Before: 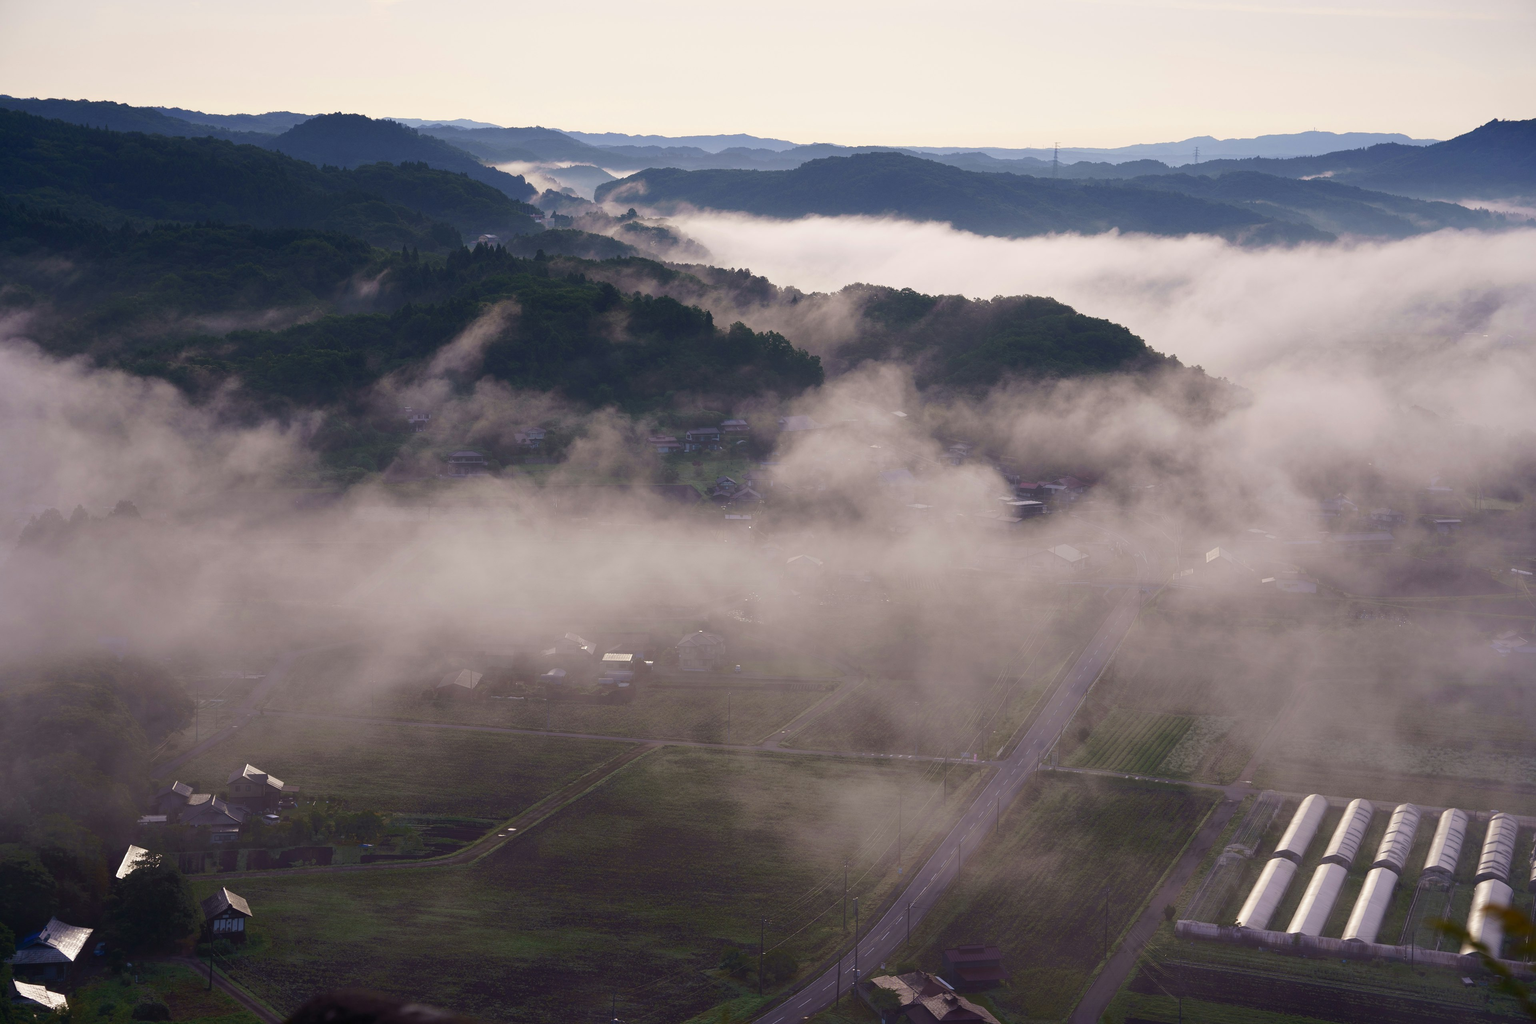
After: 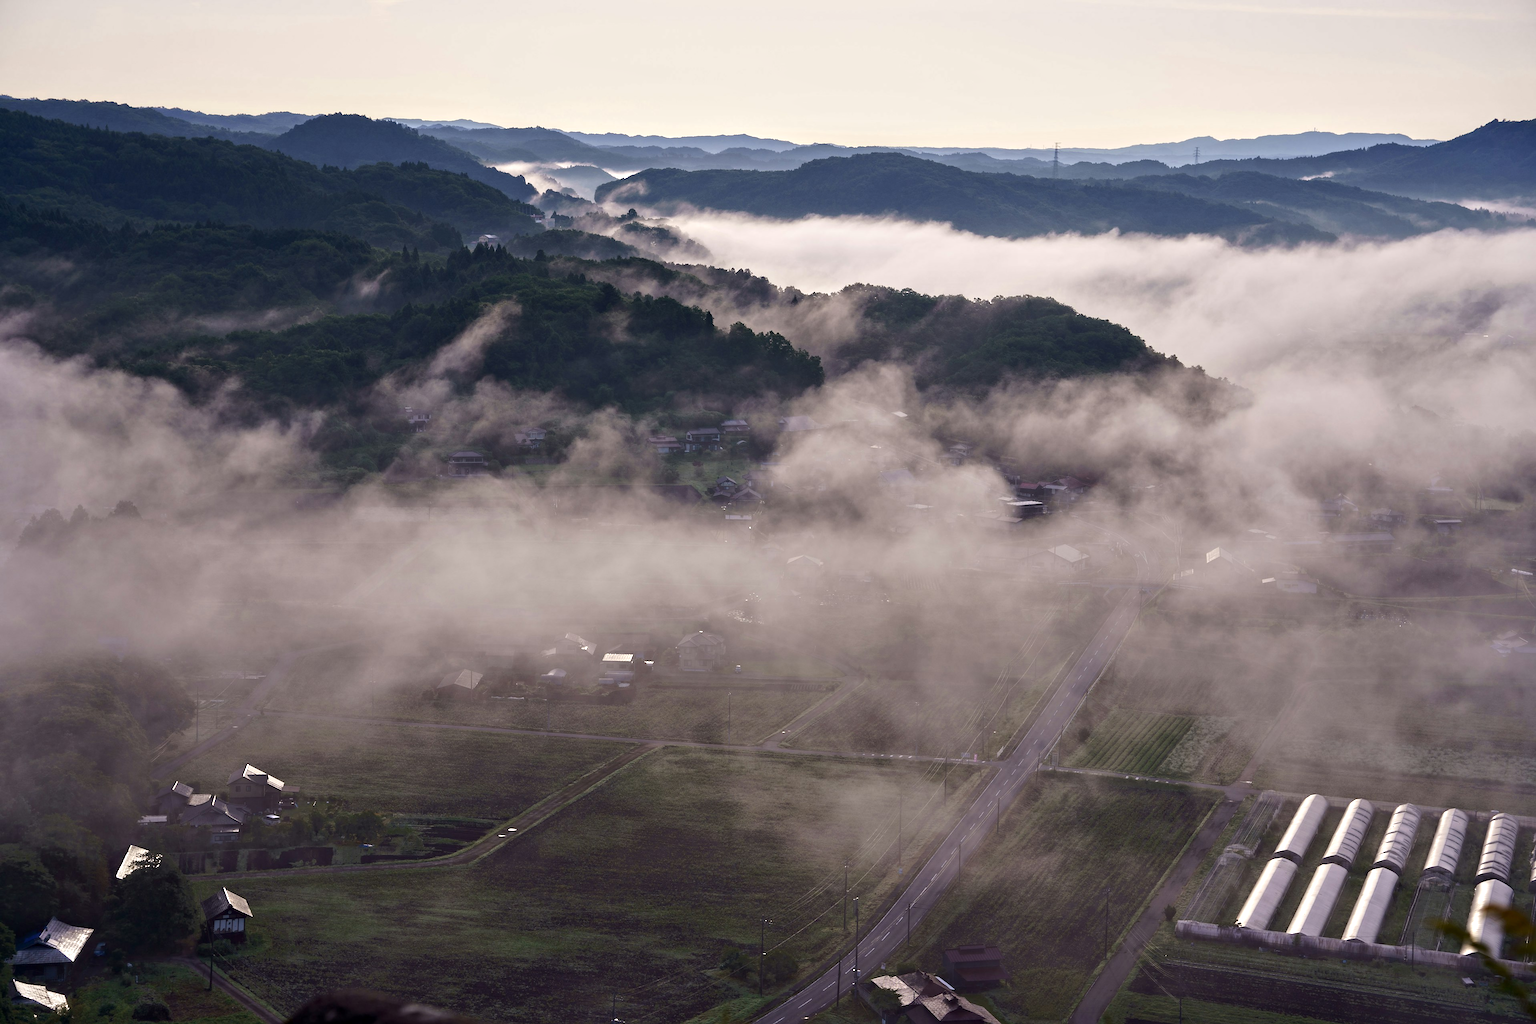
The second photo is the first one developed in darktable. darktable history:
sharpen: radius 1.843, amount 0.402, threshold 1.136
contrast equalizer: y [[0.511, 0.558, 0.631, 0.632, 0.559, 0.512], [0.5 ×6], [0.507, 0.559, 0.627, 0.644, 0.647, 0.647], [0 ×6], [0 ×6]]
